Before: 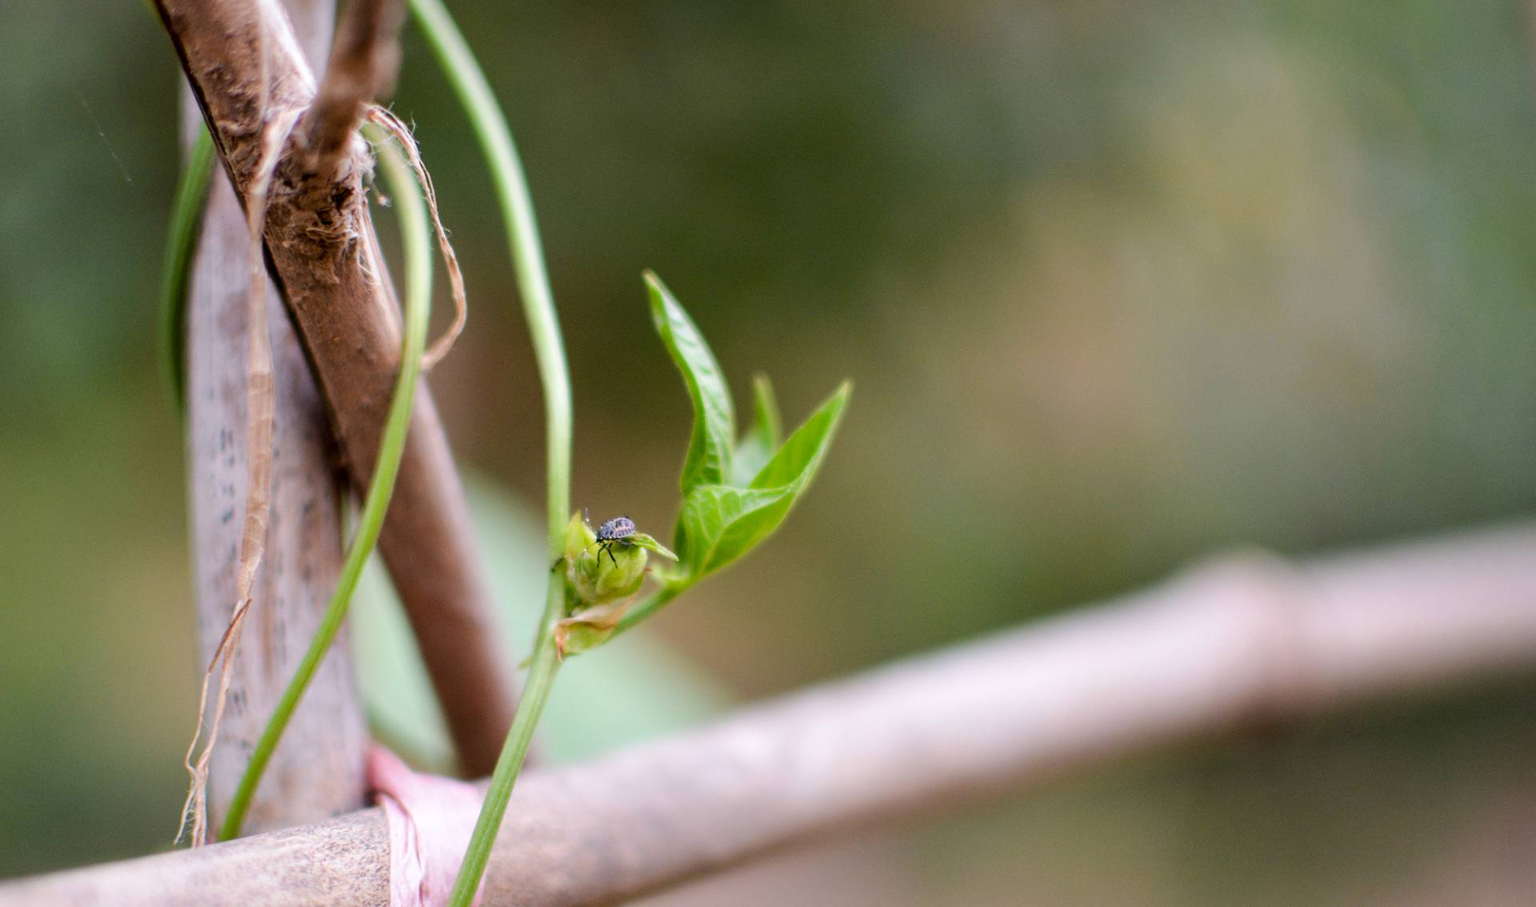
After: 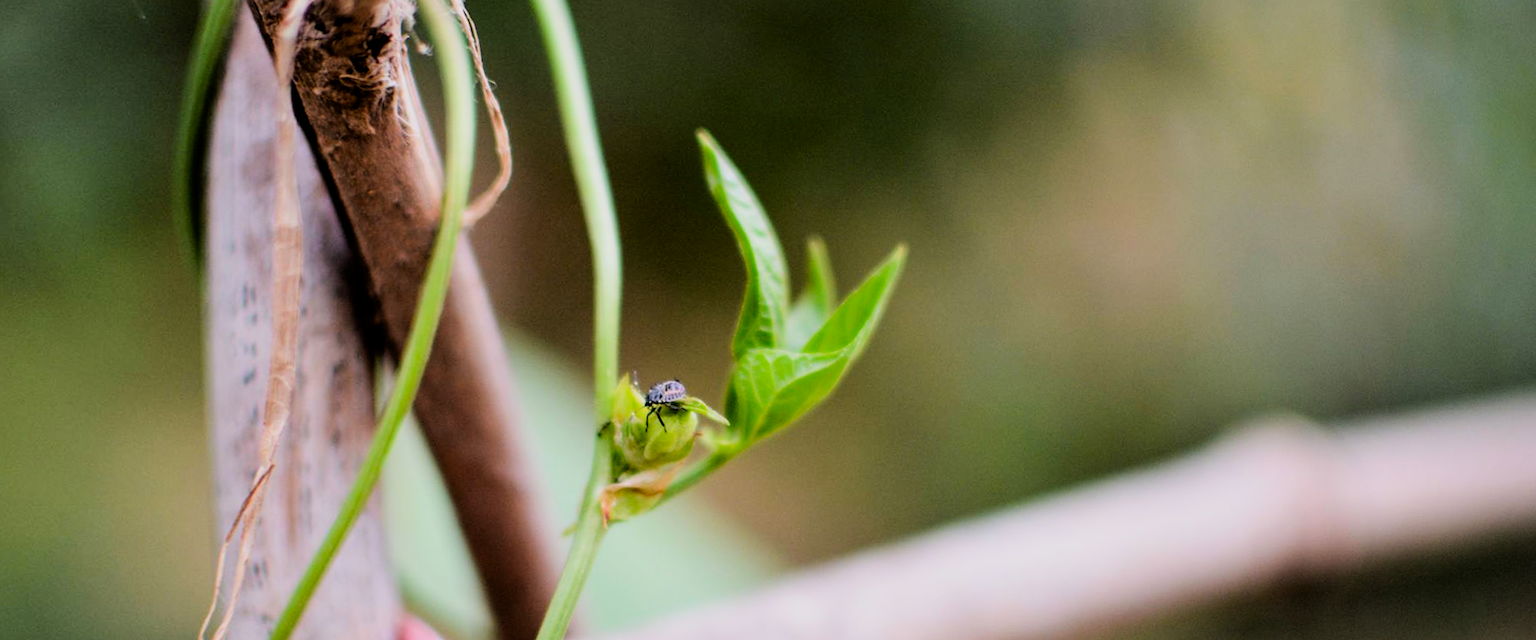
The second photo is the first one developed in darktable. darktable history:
crop and rotate: top 12.5%, bottom 12.5%
rotate and perspective: rotation 0.679°, lens shift (horizontal) 0.136, crop left 0.009, crop right 0.991, crop top 0.078, crop bottom 0.95
contrast brightness saturation: saturation 0.18
filmic rgb: black relative exposure -5 EV, hardness 2.88, contrast 1.4
